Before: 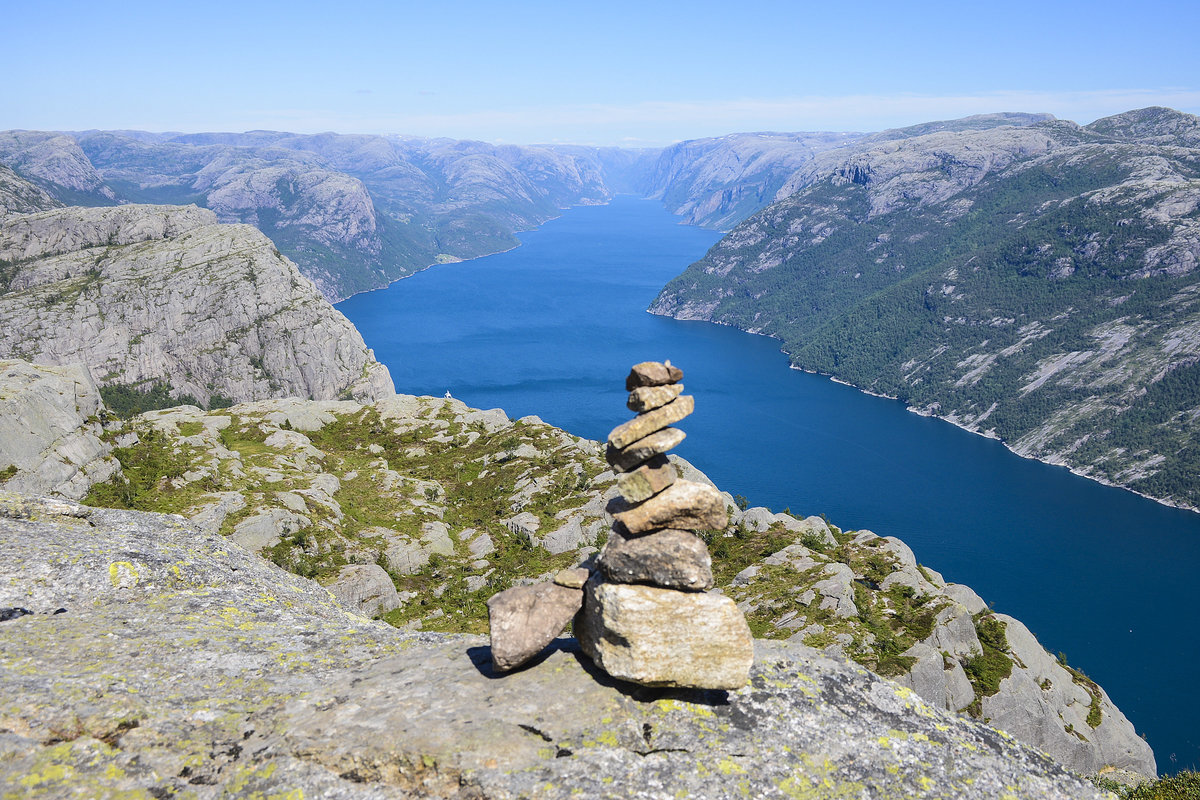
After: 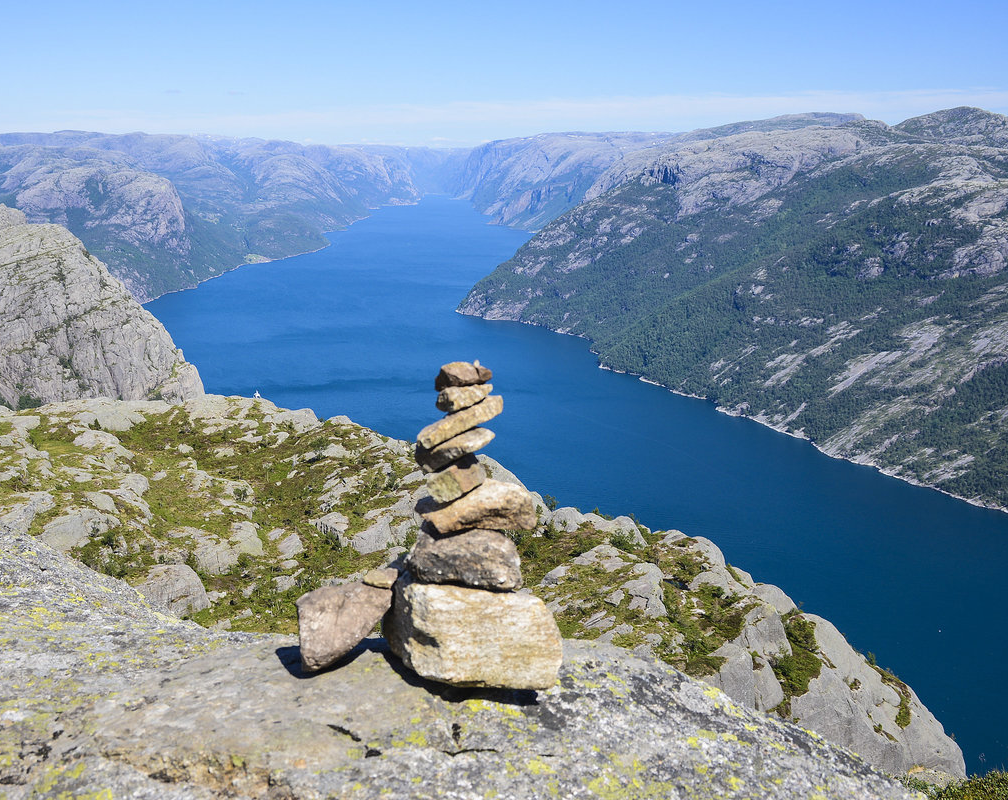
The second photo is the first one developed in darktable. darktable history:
crop: left 15.917%
